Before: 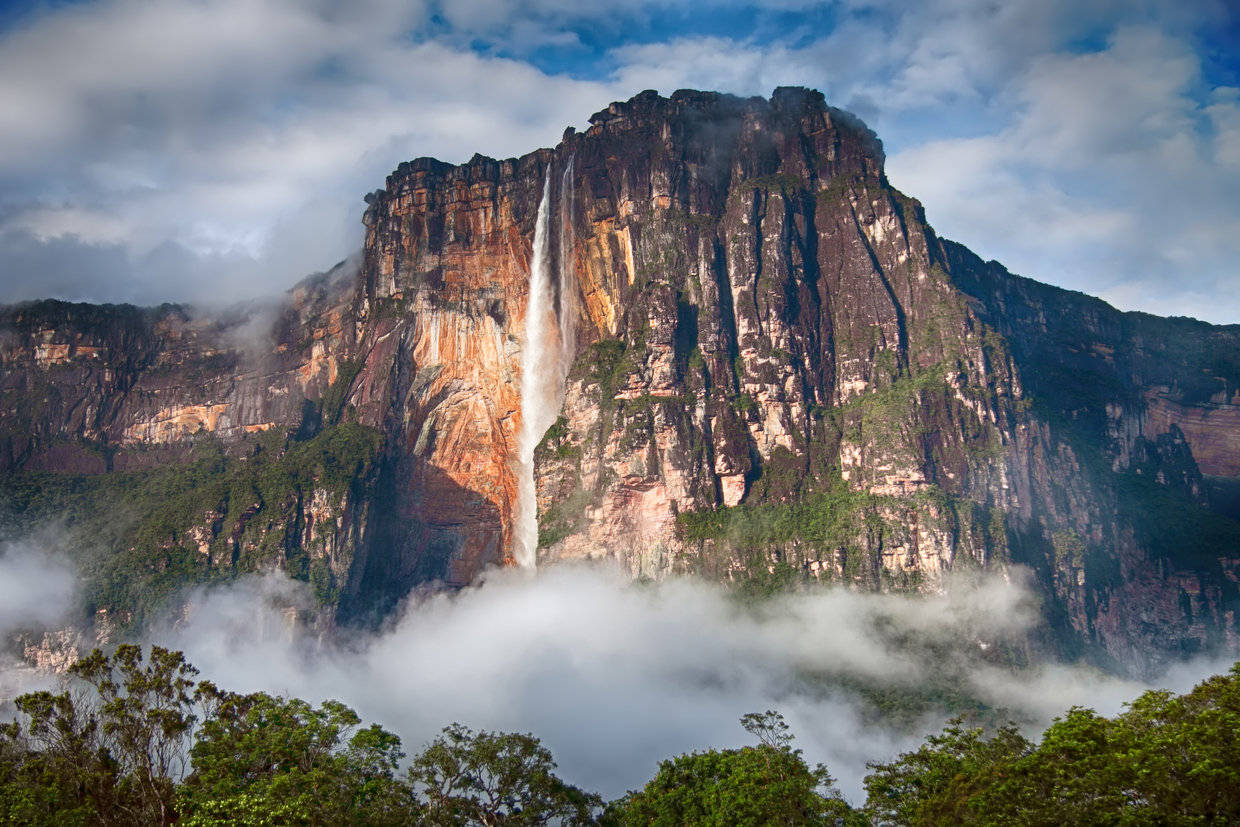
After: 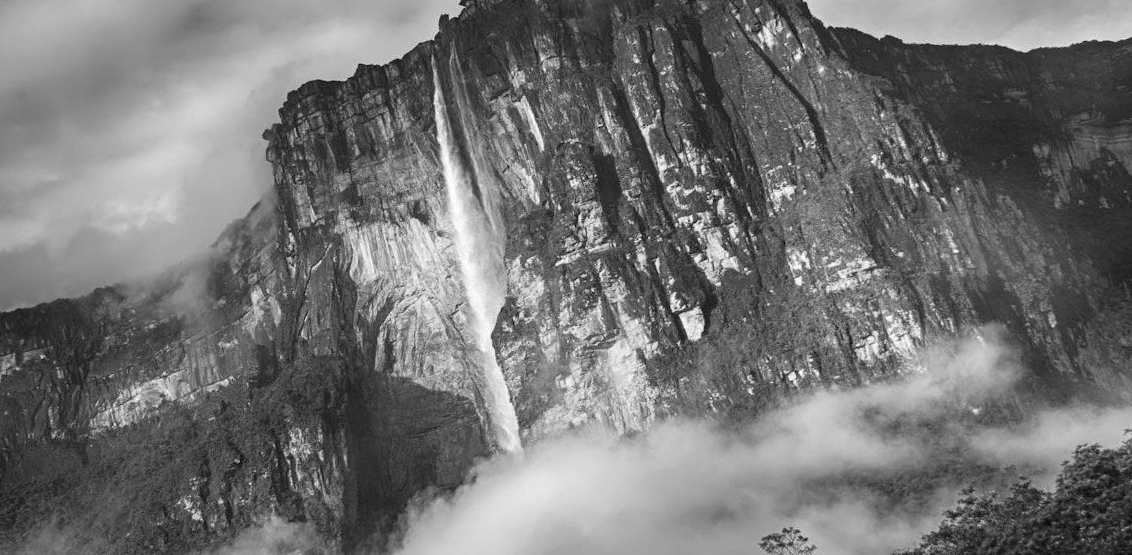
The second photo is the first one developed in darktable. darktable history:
monochrome: a 32, b 64, size 2.3, highlights 1
rotate and perspective: rotation -14.8°, crop left 0.1, crop right 0.903, crop top 0.25, crop bottom 0.748
